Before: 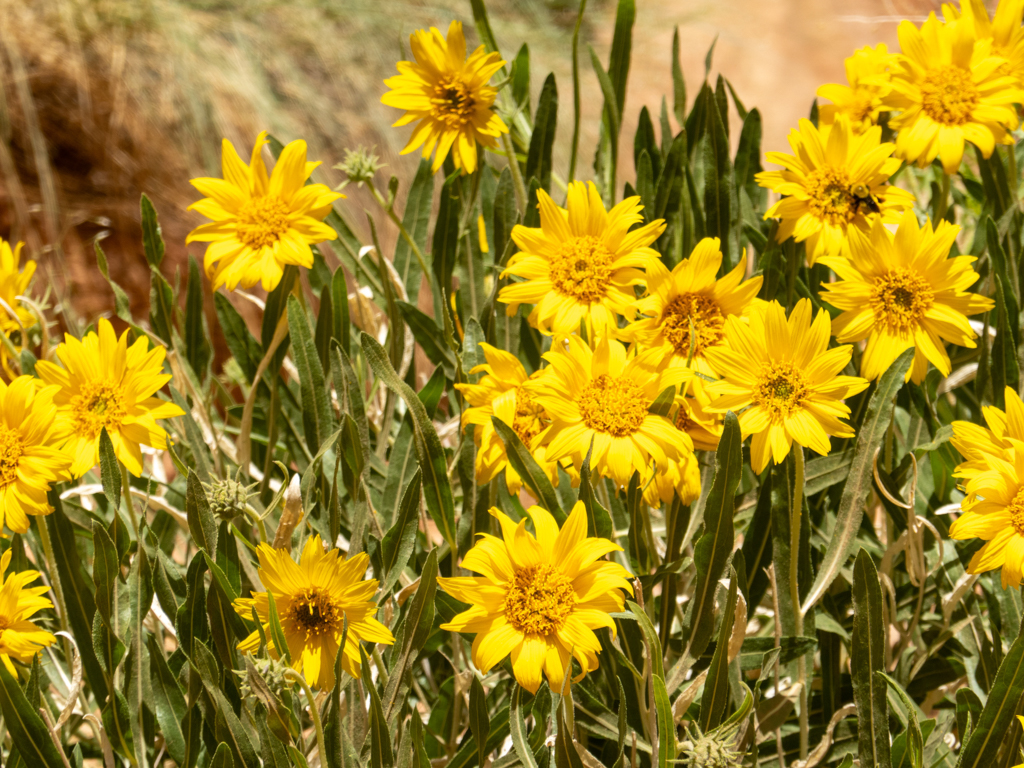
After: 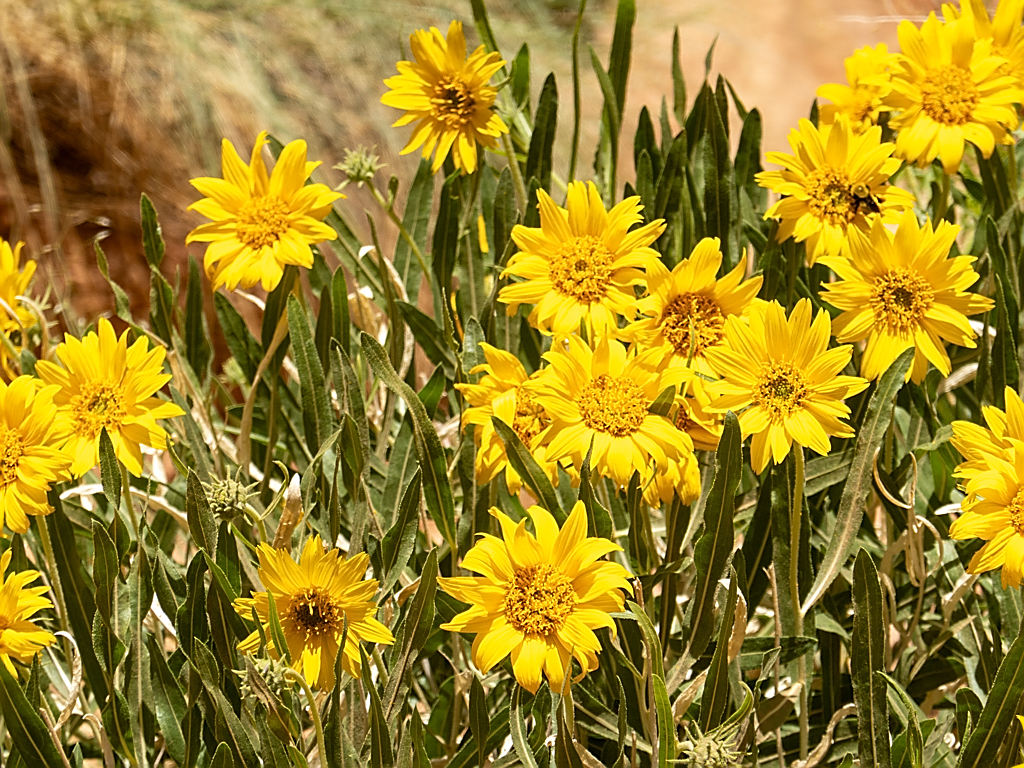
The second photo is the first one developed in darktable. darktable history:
sharpen: radius 1.403, amount 1.251, threshold 0.738
